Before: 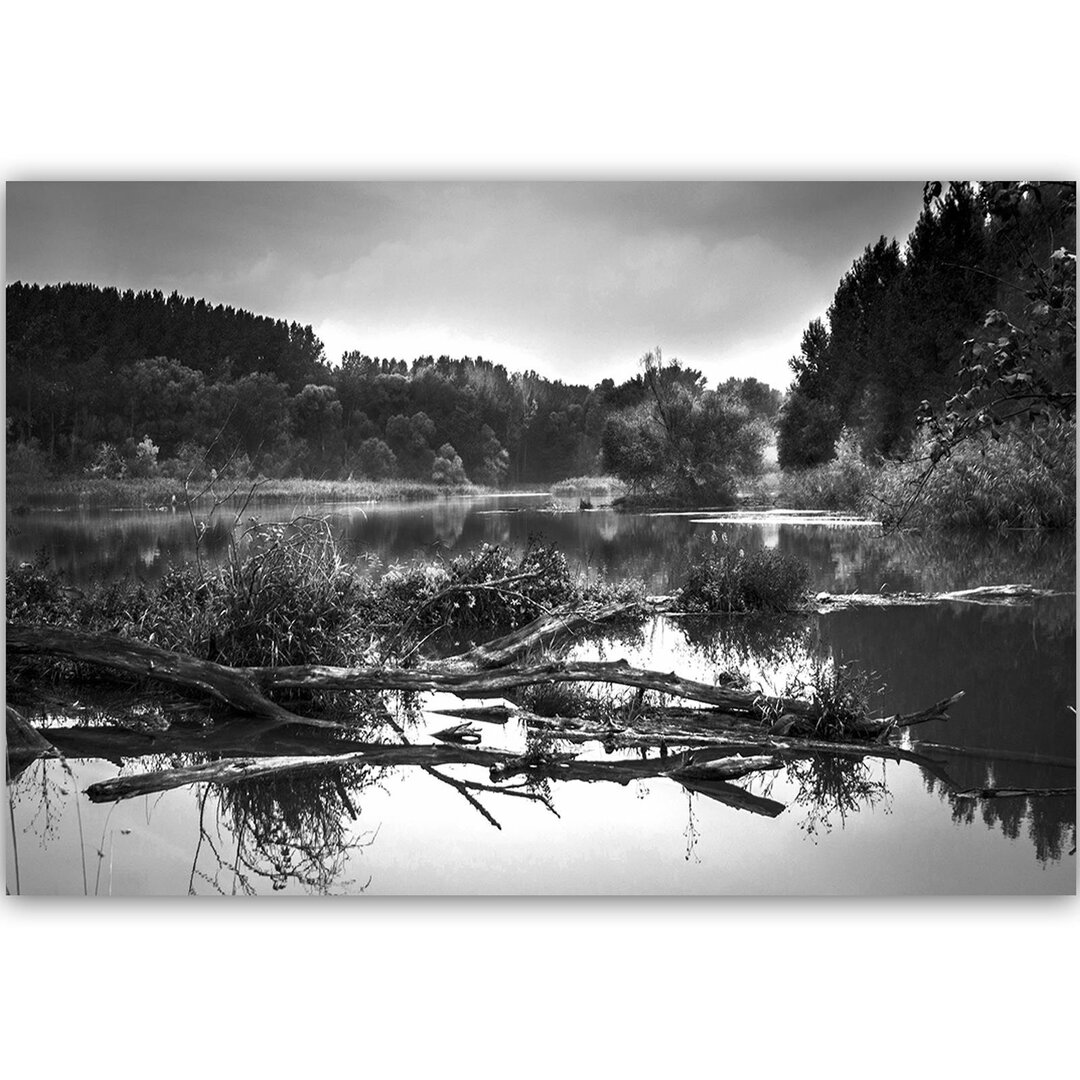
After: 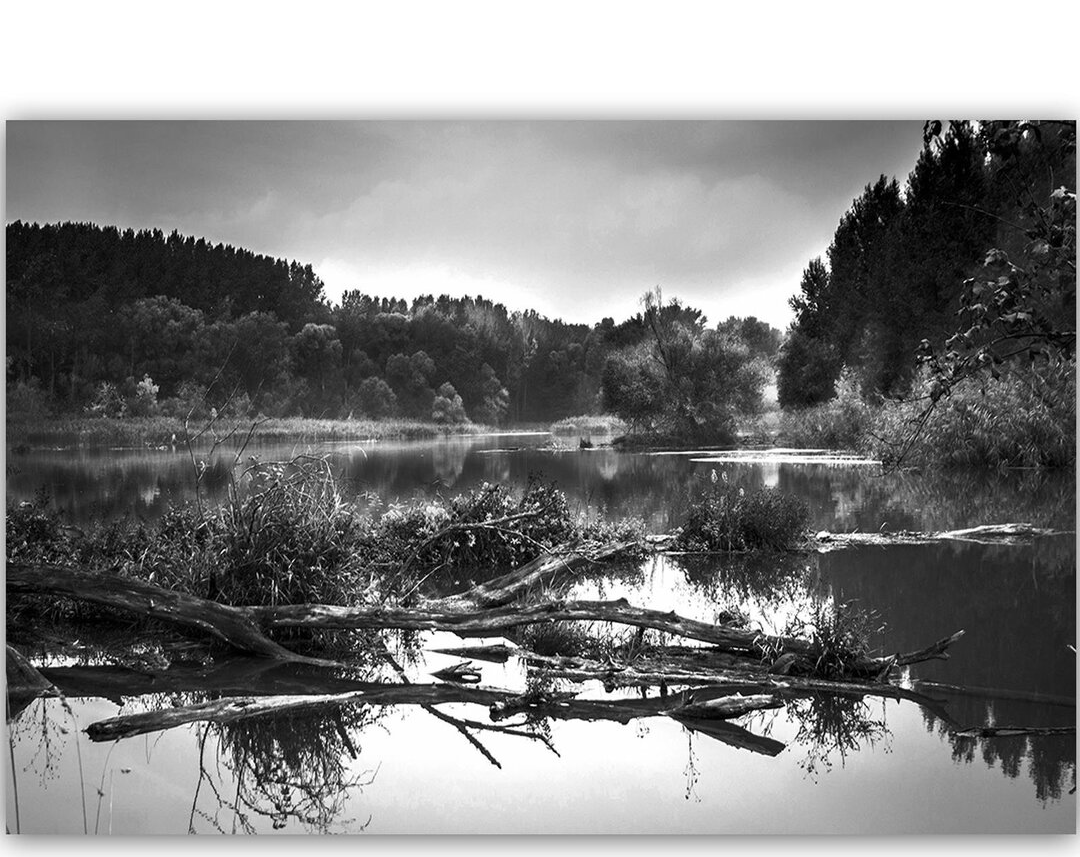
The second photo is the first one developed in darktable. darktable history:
crop and rotate: top 5.665%, bottom 14.935%
